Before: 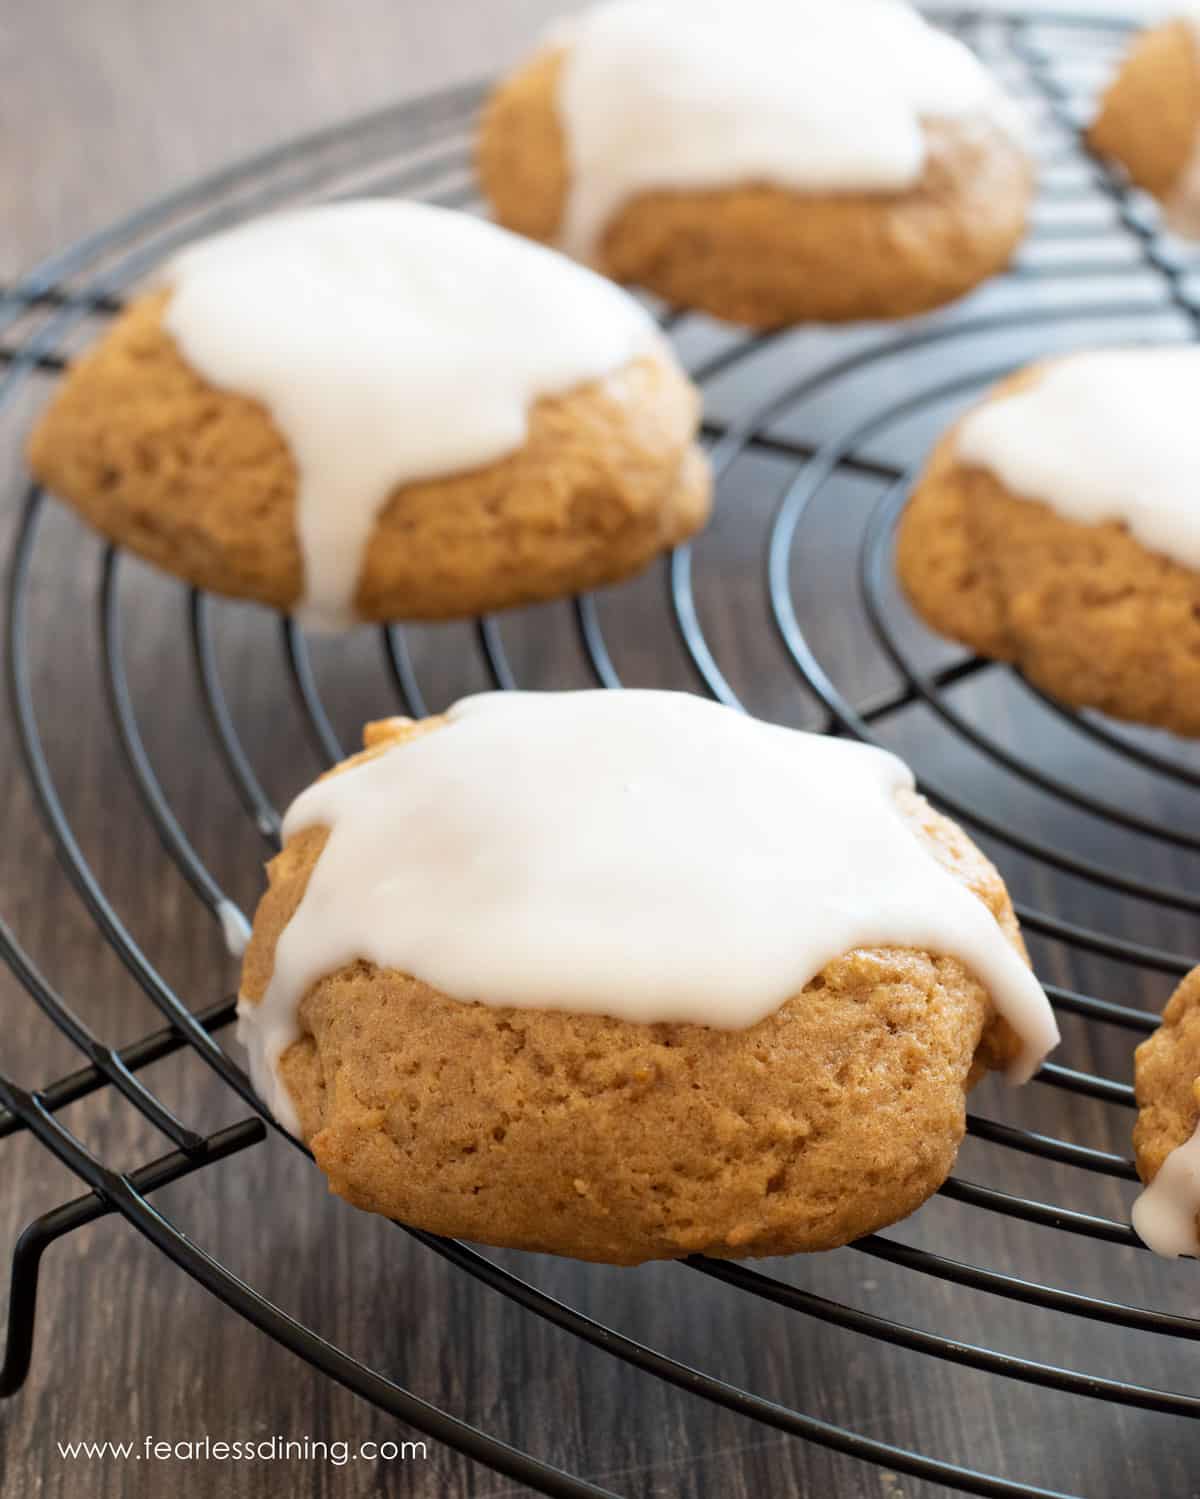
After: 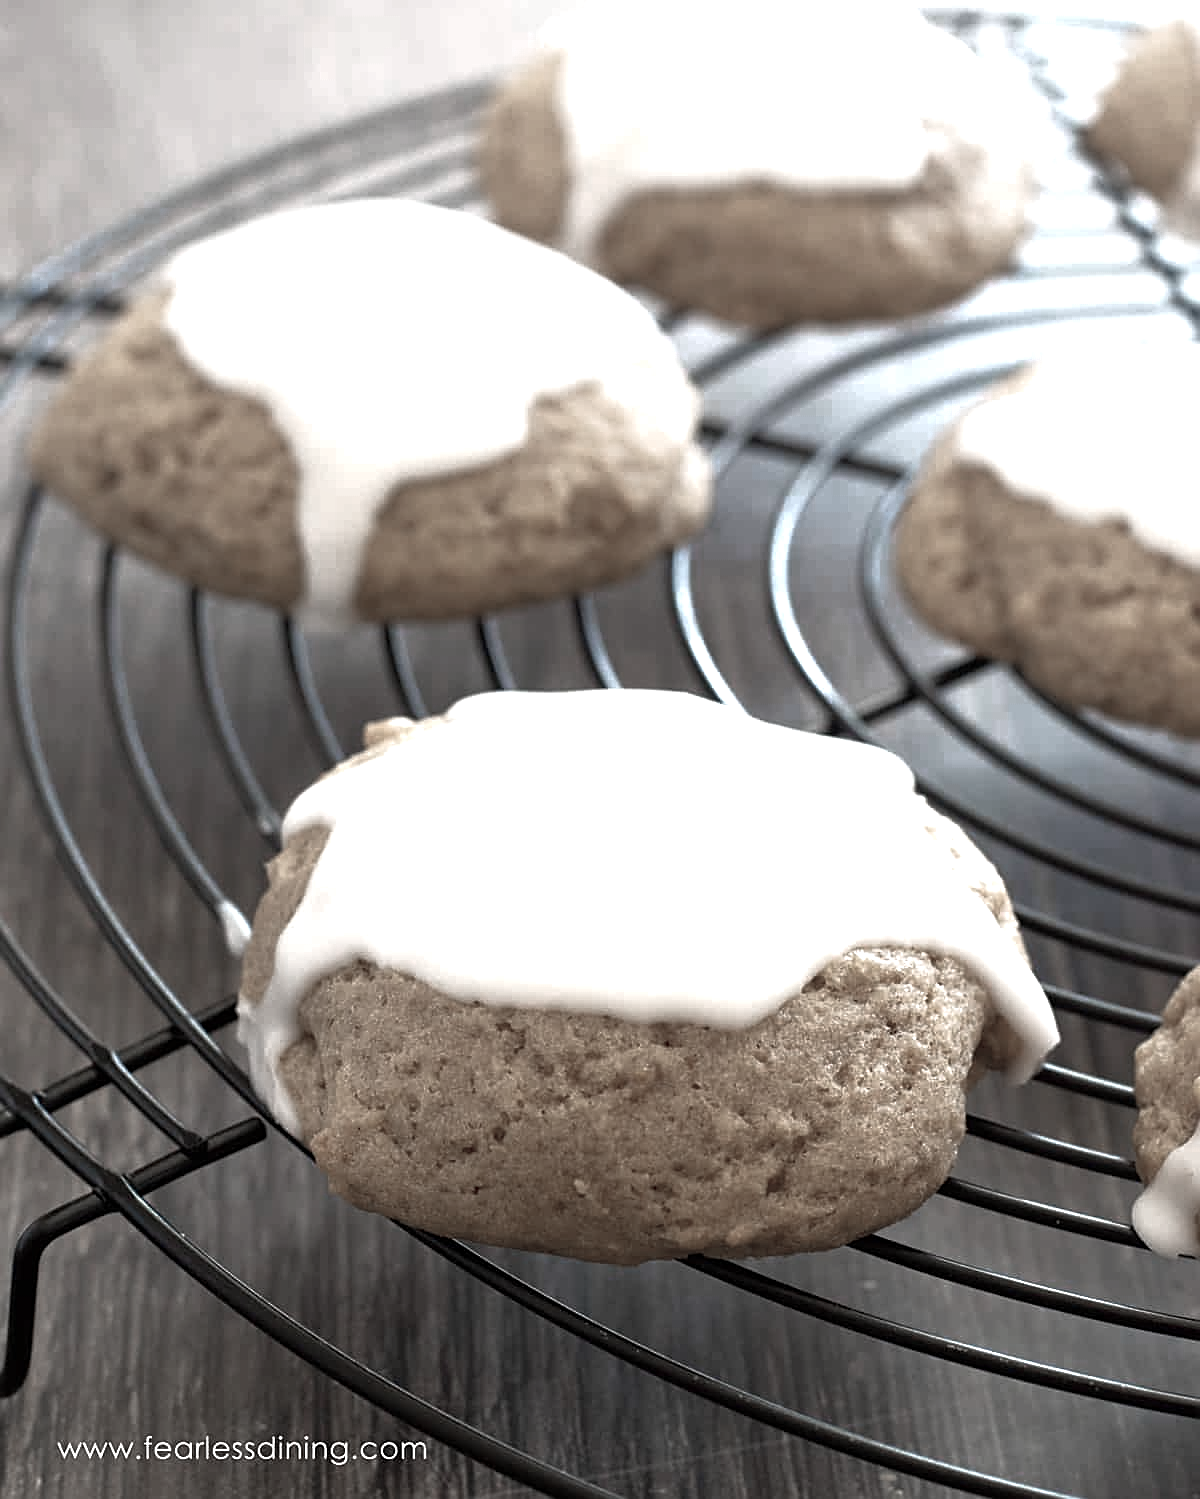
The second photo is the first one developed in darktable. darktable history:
tone equalizer: -8 EV 0.001 EV, -7 EV -0.003 EV, -6 EV 0.005 EV, -5 EV -0.064 EV, -4 EV -0.138 EV, -3 EV -0.166 EV, -2 EV 0.247 EV, -1 EV 0.71 EV, +0 EV 0.506 EV, edges refinement/feathering 500, mask exposure compensation -1.57 EV, preserve details no
shadows and highlights: shadows -11.77, white point adjustment 4.02, highlights 27.37
sharpen: on, module defaults
color zones: curves: ch0 [(0, 0.613) (0.01, 0.613) (0.245, 0.448) (0.498, 0.529) (0.642, 0.665) (0.879, 0.777) (0.99, 0.613)]; ch1 [(0, 0.272) (0.219, 0.127) (0.724, 0.346)]
